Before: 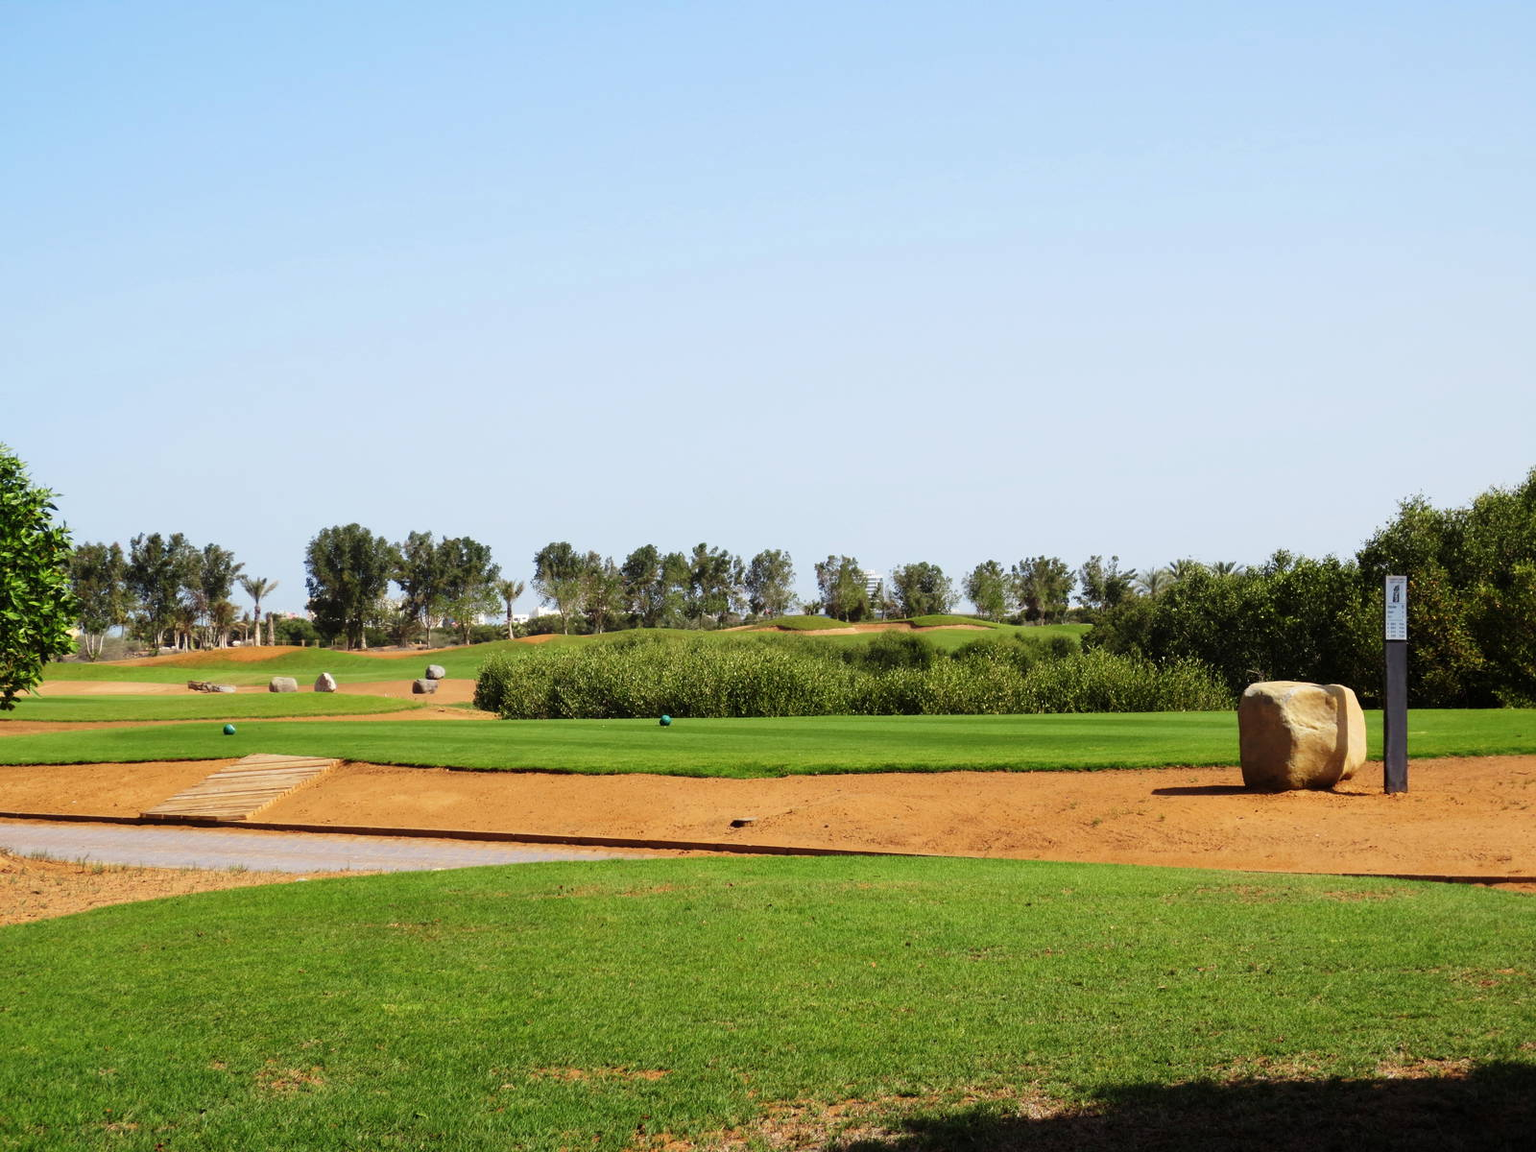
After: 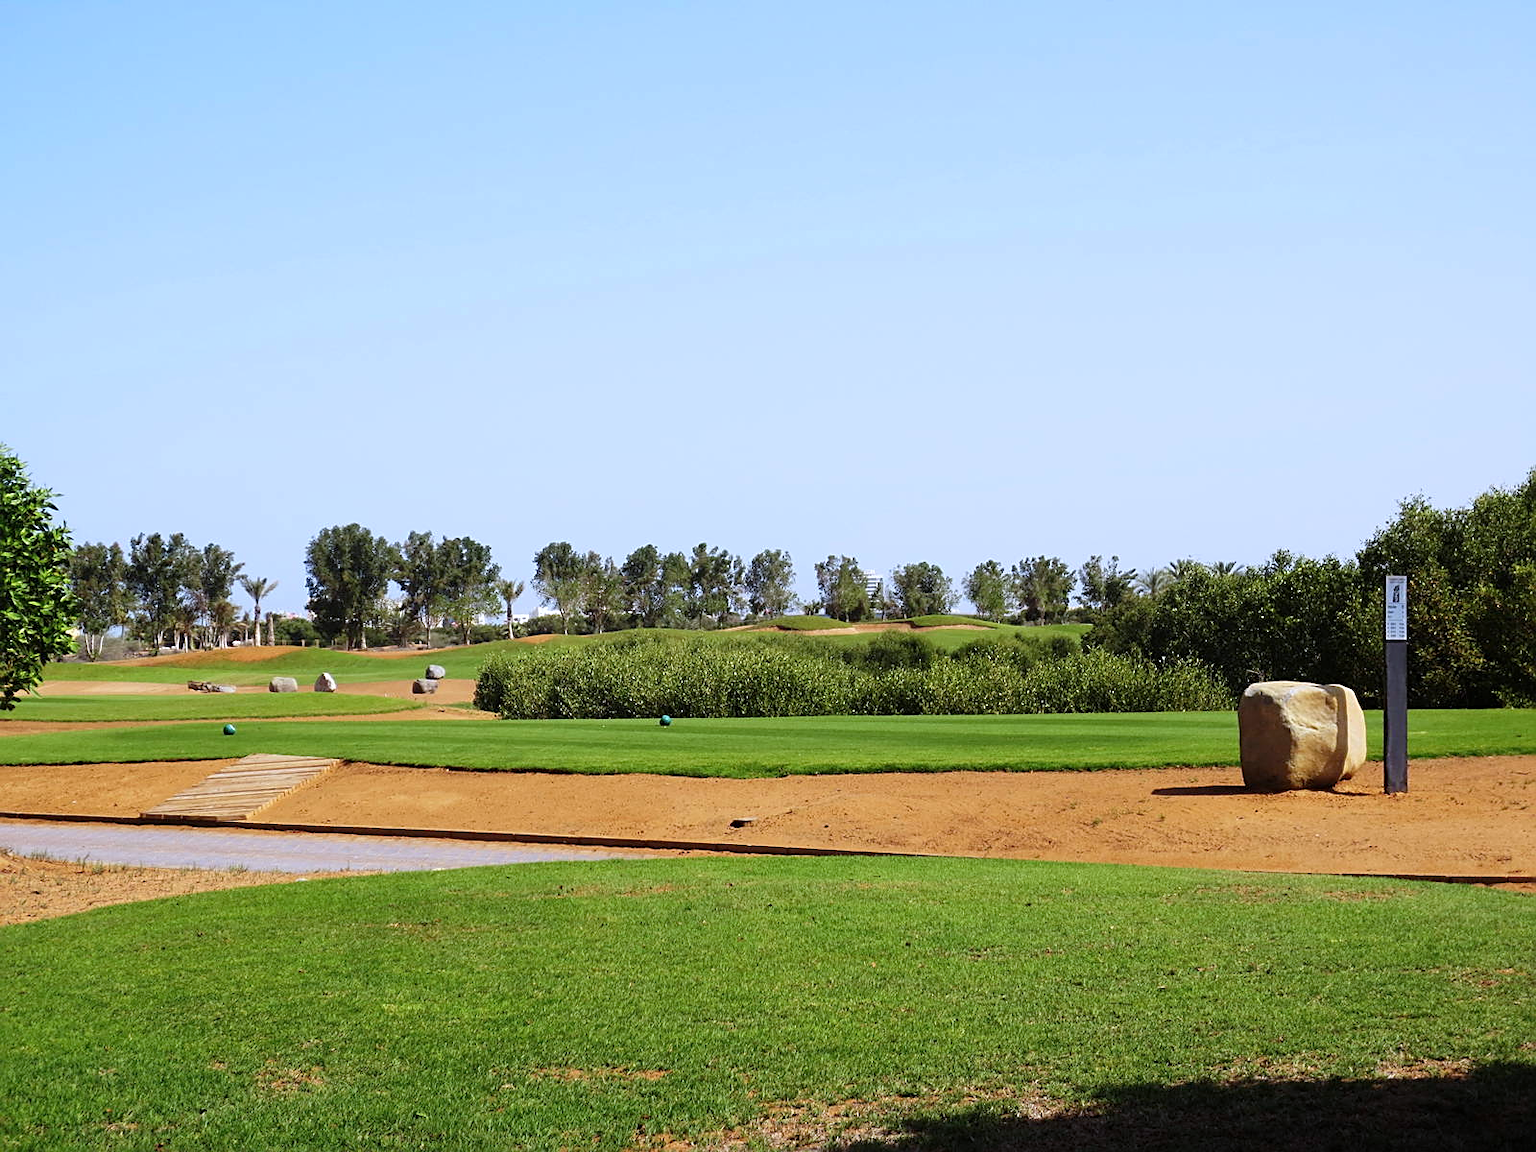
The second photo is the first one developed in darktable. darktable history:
sharpen: on, module defaults
white balance: red 0.967, blue 1.119, emerald 0.756
